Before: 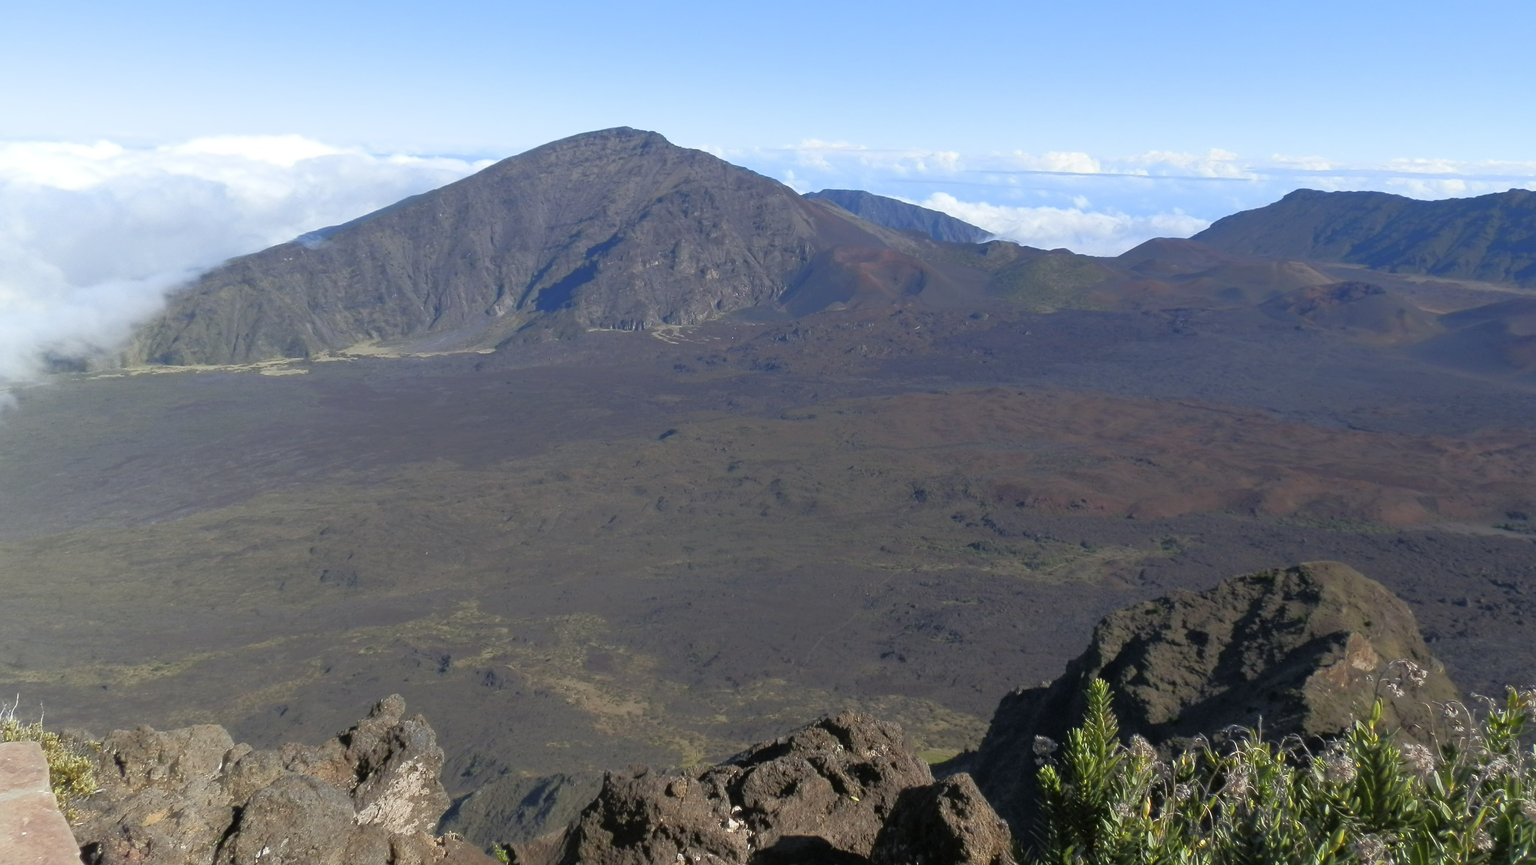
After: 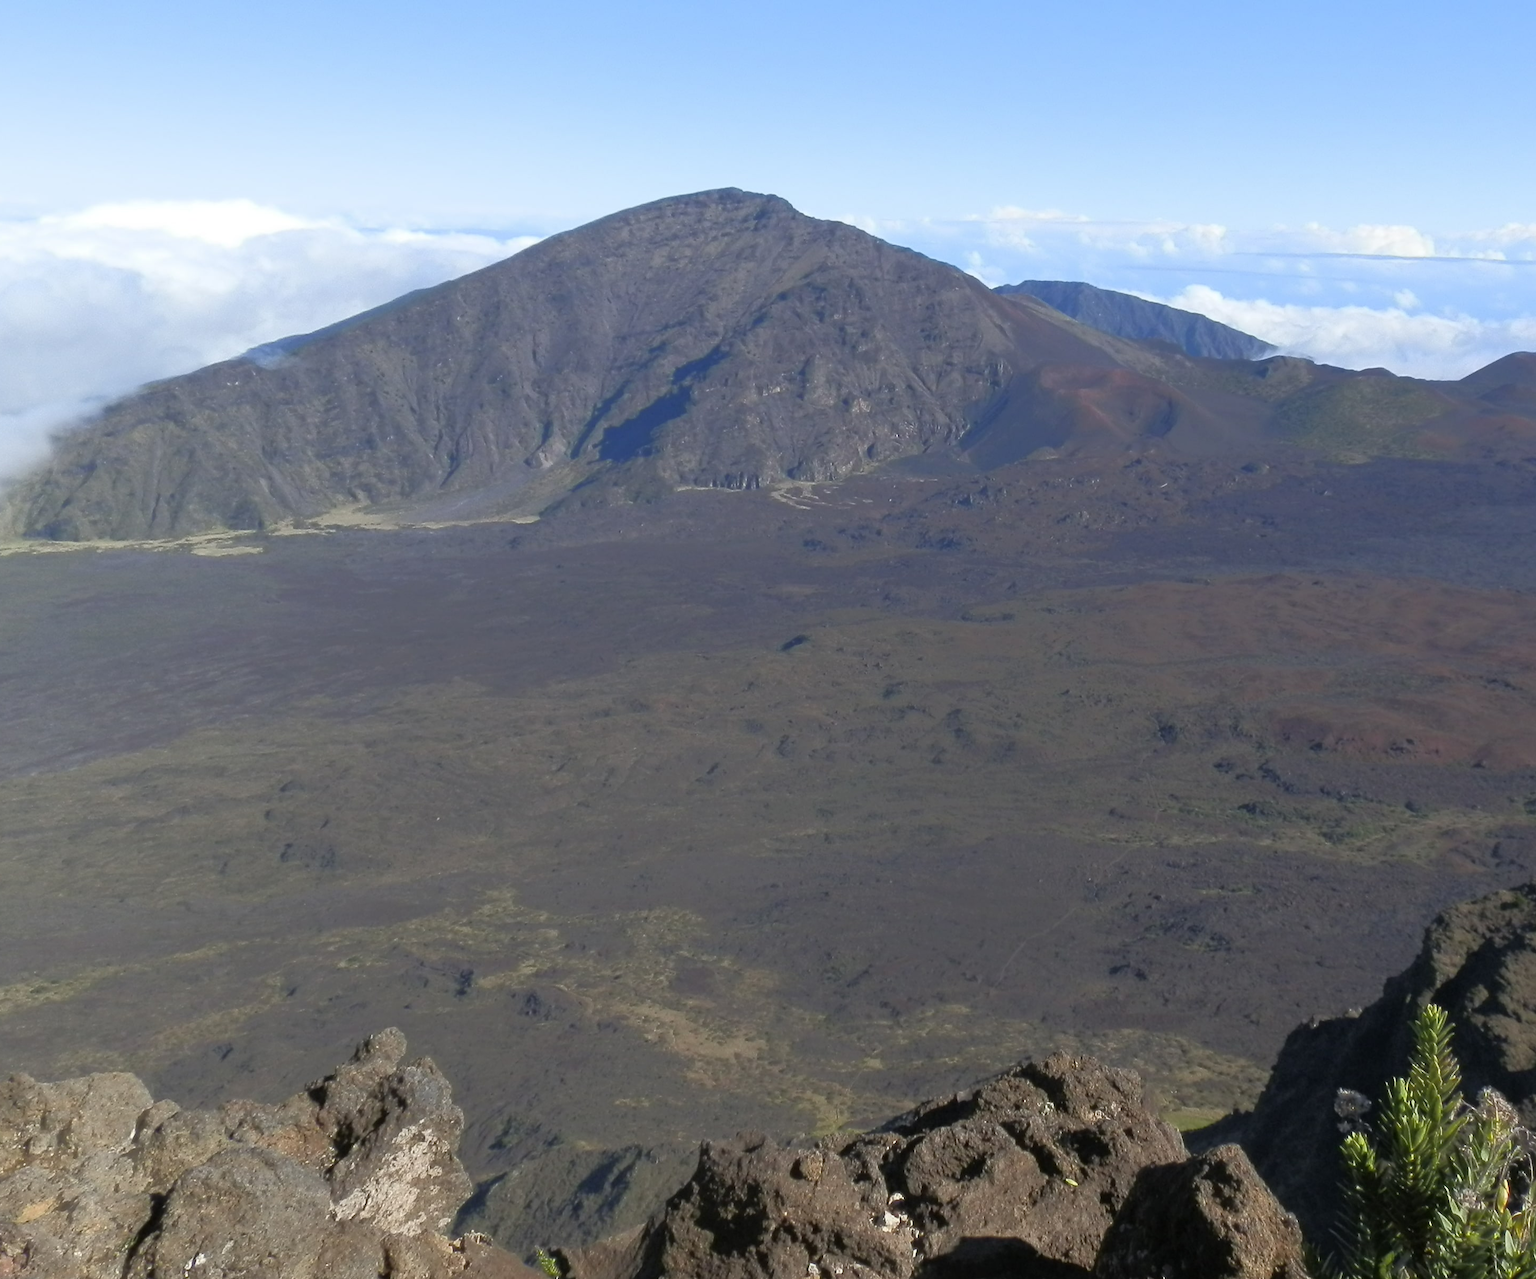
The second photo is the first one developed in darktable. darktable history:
crop and rotate: left 8.528%, right 23.863%
tone equalizer: on, module defaults
